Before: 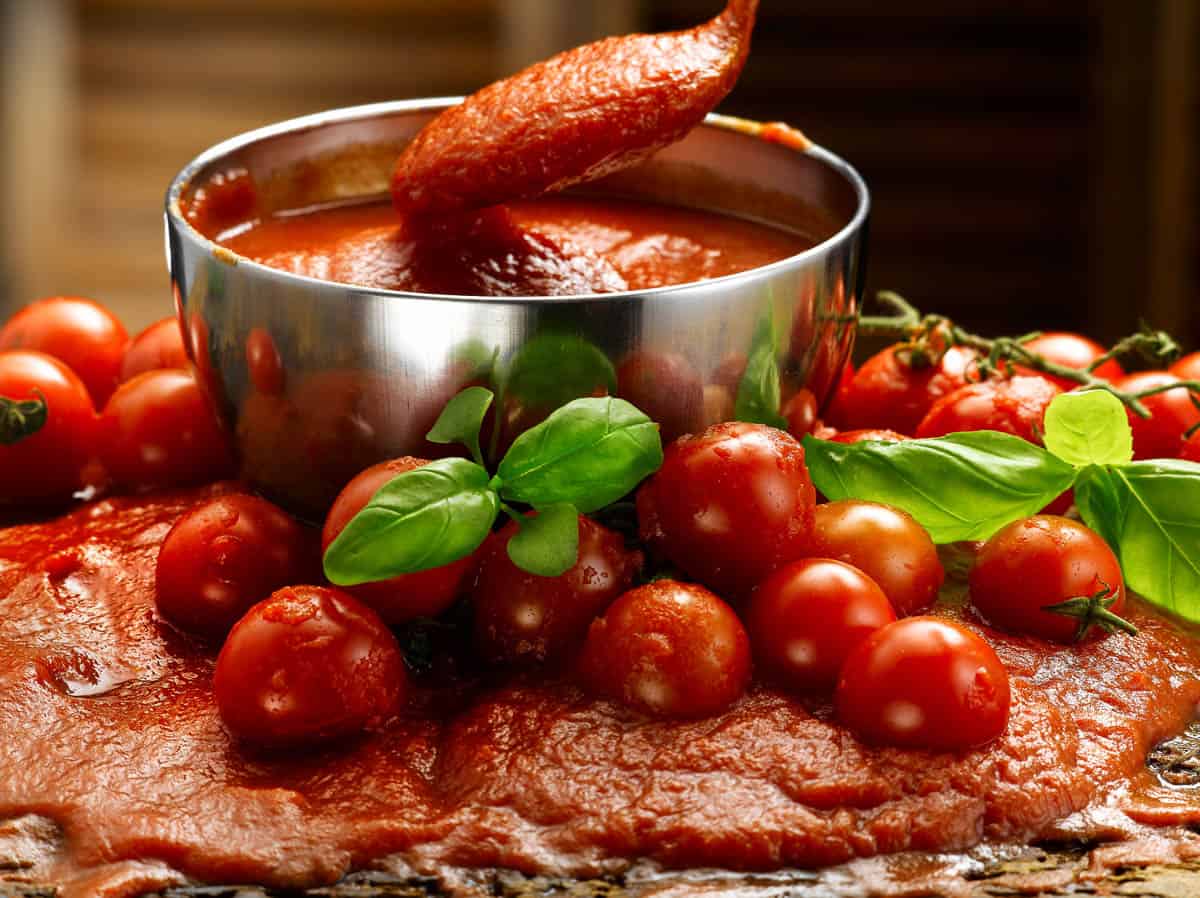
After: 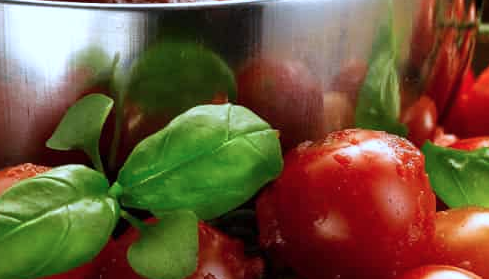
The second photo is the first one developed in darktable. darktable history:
color correction: highlights a* -2.37, highlights b* -18.54
tone equalizer: luminance estimator HSV value / RGB max
crop: left 31.672%, top 32.651%, right 27.548%, bottom 36.26%
